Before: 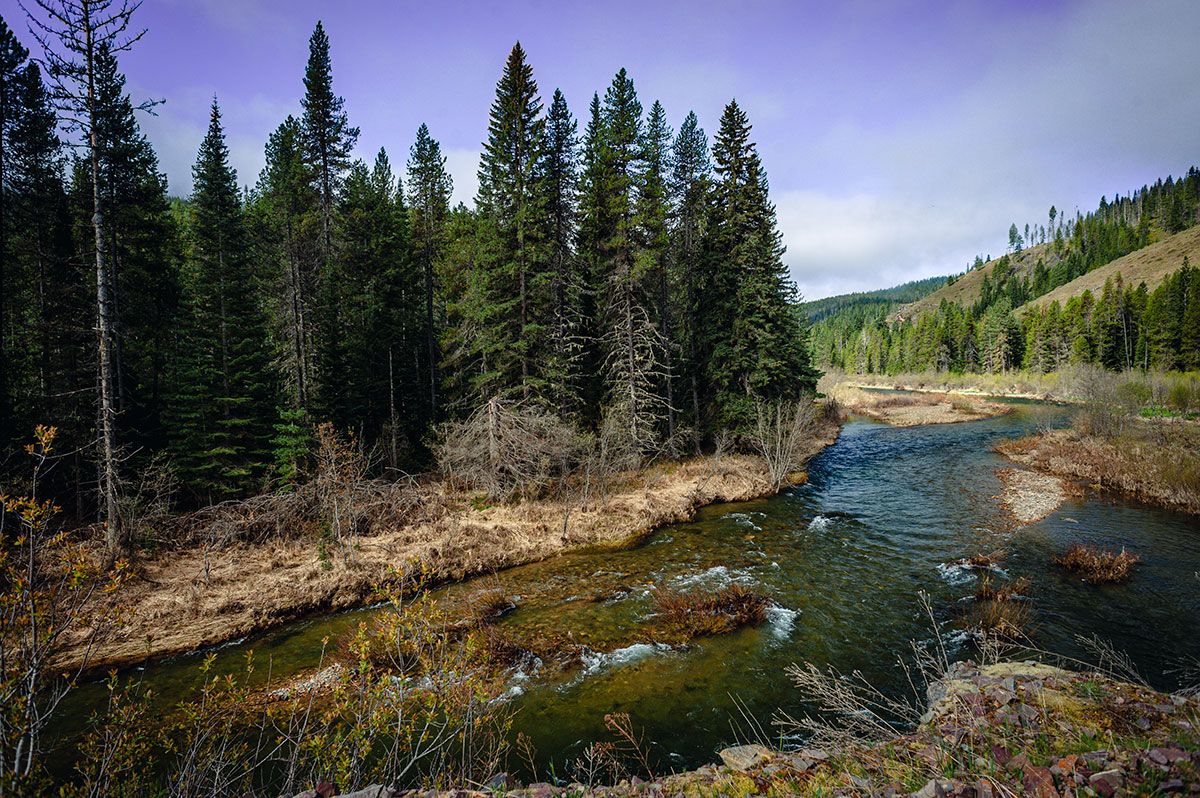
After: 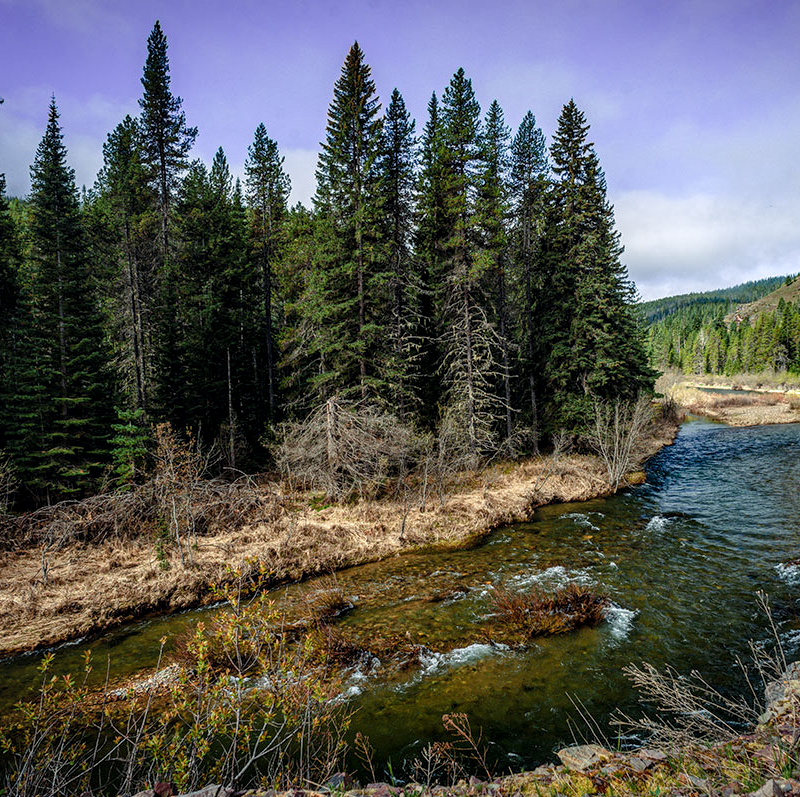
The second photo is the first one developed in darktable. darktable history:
crop and rotate: left 13.537%, right 19.796%
local contrast: detail 130%
